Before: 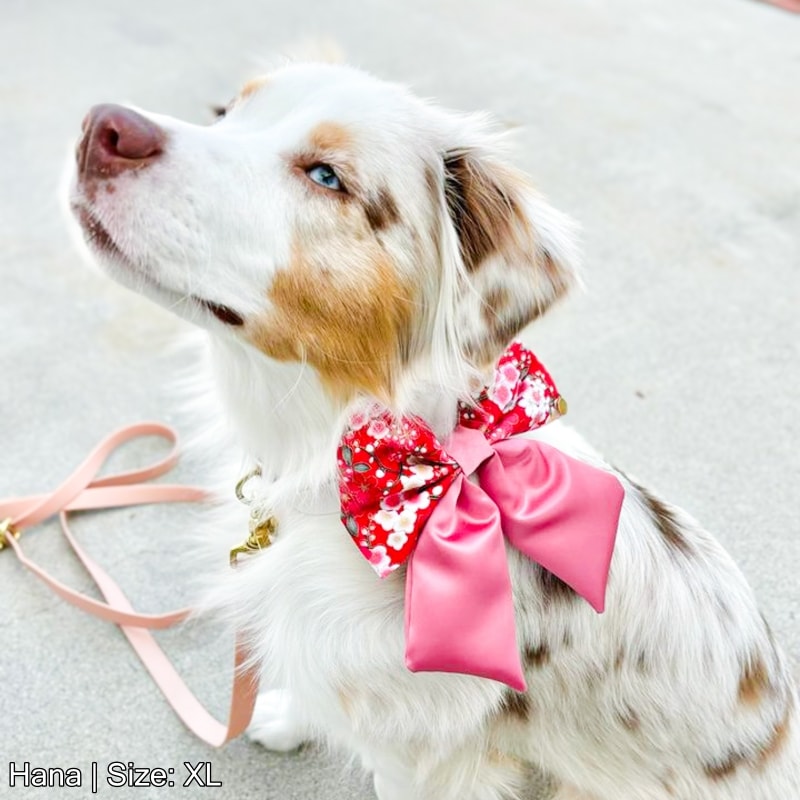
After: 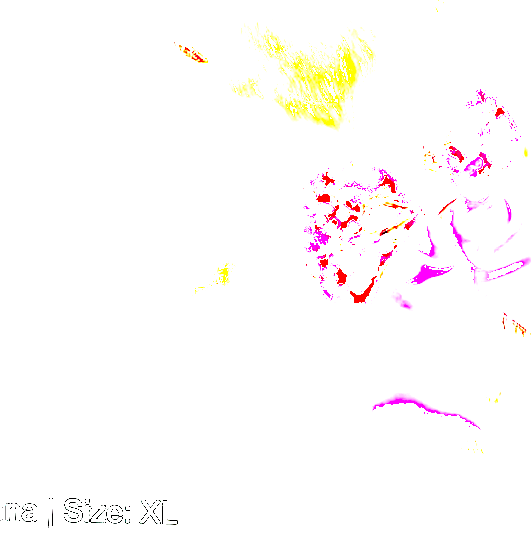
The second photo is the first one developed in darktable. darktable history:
sharpen: radius 2.713, amount 0.676
local contrast: detail 130%
tone equalizer: -8 EV -0.436 EV, -7 EV -0.372 EV, -6 EV -0.318 EV, -5 EV -0.202 EV, -3 EV 0.193 EV, -2 EV 0.337 EV, -1 EV 0.381 EV, +0 EV 0.405 EV
shadows and highlights: shadows -24, highlights 49.29, soften with gaussian
exposure: black level correction 0.005, exposure 2.08 EV, compensate highlight preservation false
crop and rotate: angle -1.19°, left 3.589%, top 31.944%, right 28.642%
